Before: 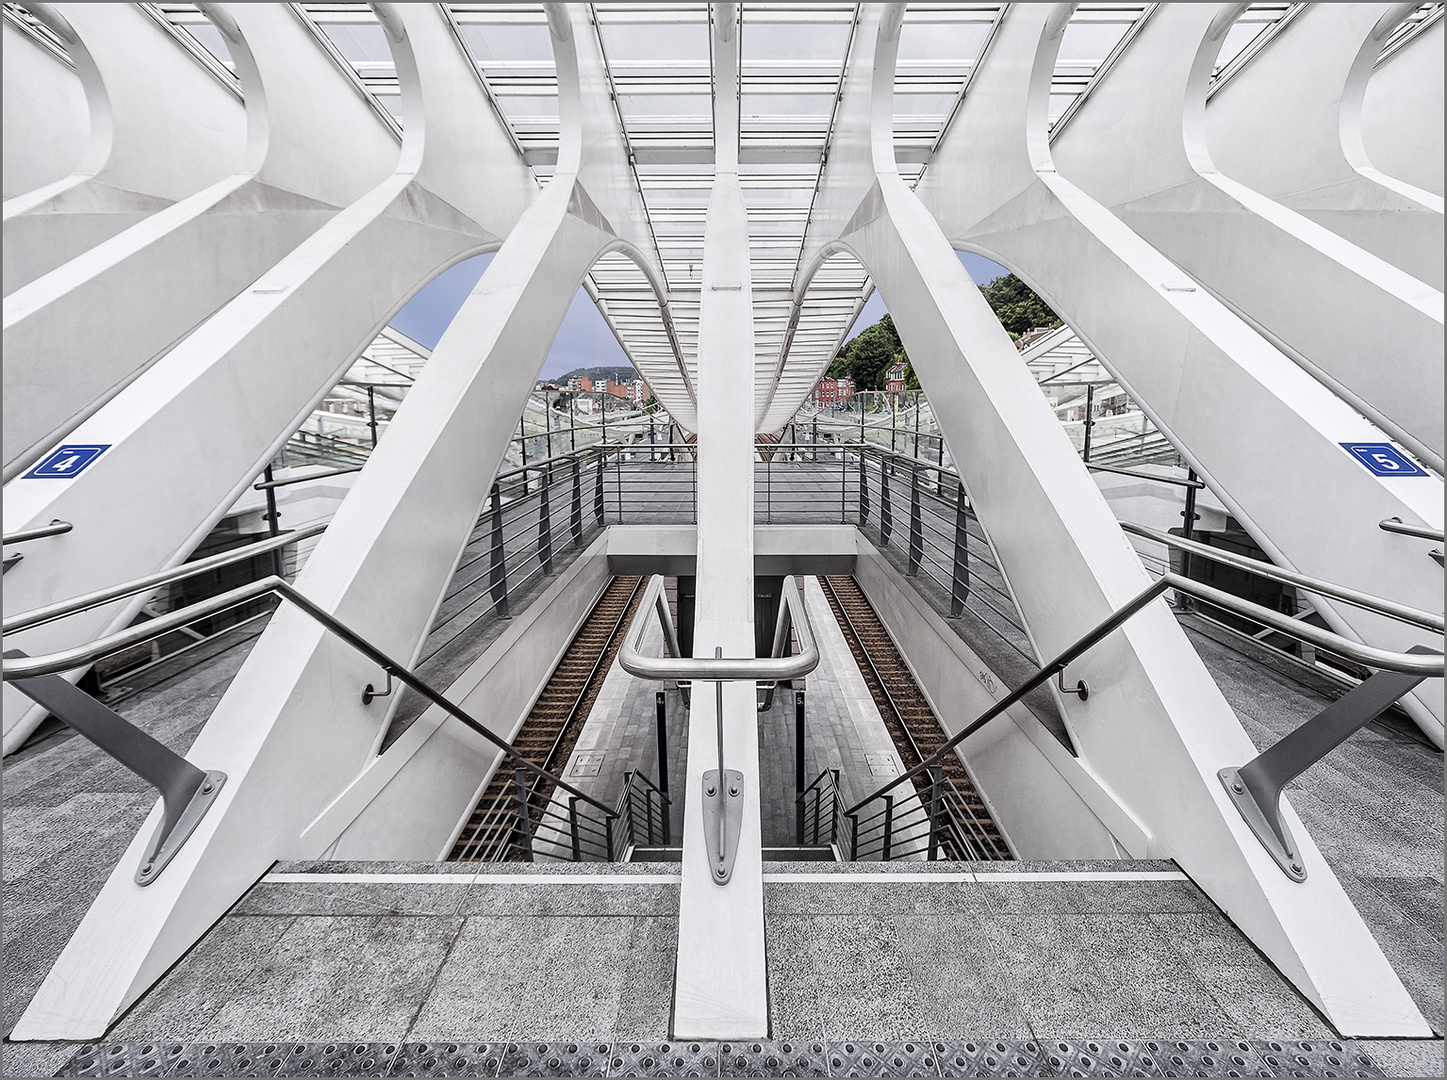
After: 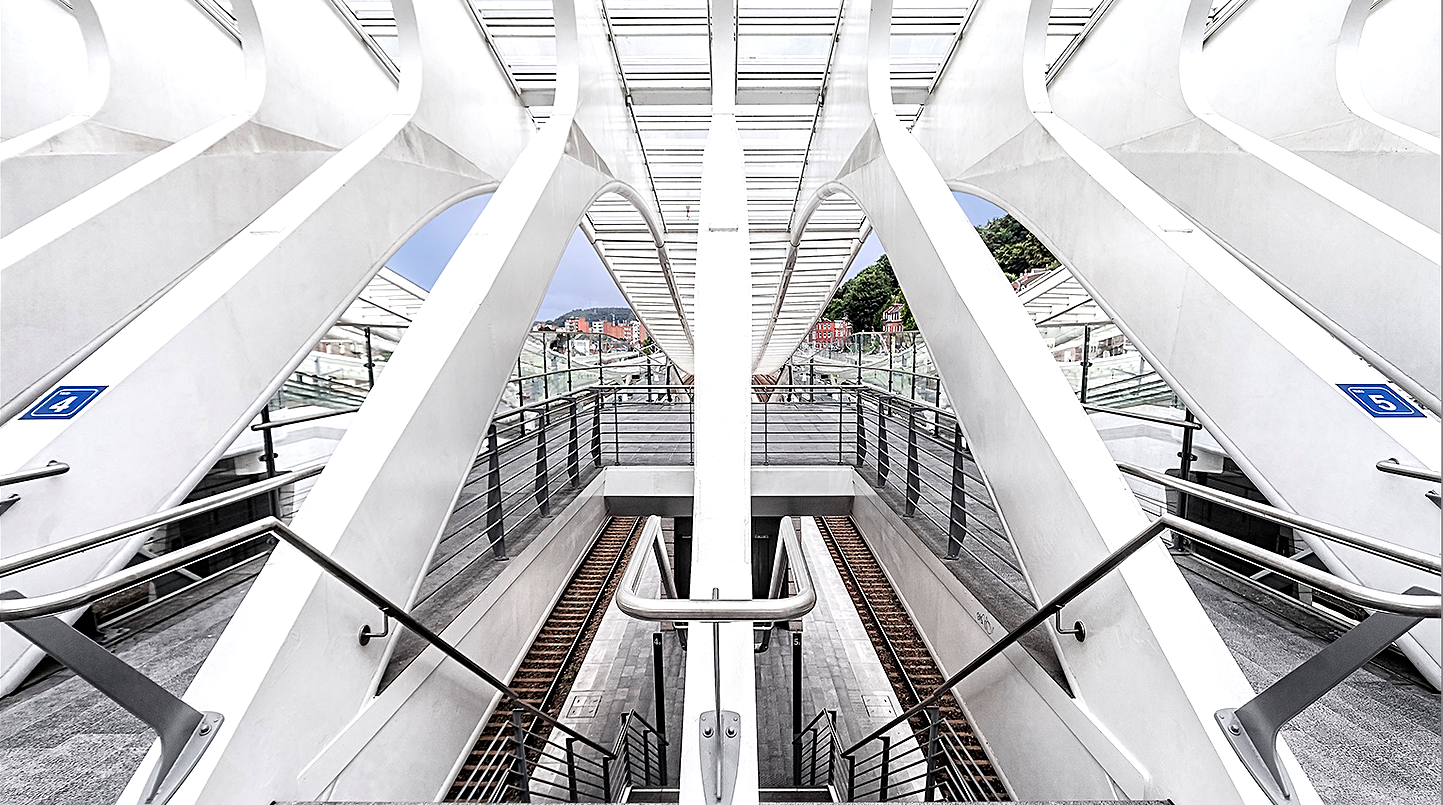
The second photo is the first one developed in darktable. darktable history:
crop: left 0.263%, top 5.467%, bottom 19.932%
tone equalizer: -8 EV -0.431 EV, -7 EV -0.386 EV, -6 EV -0.343 EV, -5 EV -0.218 EV, -3 EV 0.205 EV, -2 EV 0.362 EV, -1 EV 0.414 EV, +0 EV 0.425 EV, mask exposure compensation -0.502 EV
sharpen: on, module defaults
